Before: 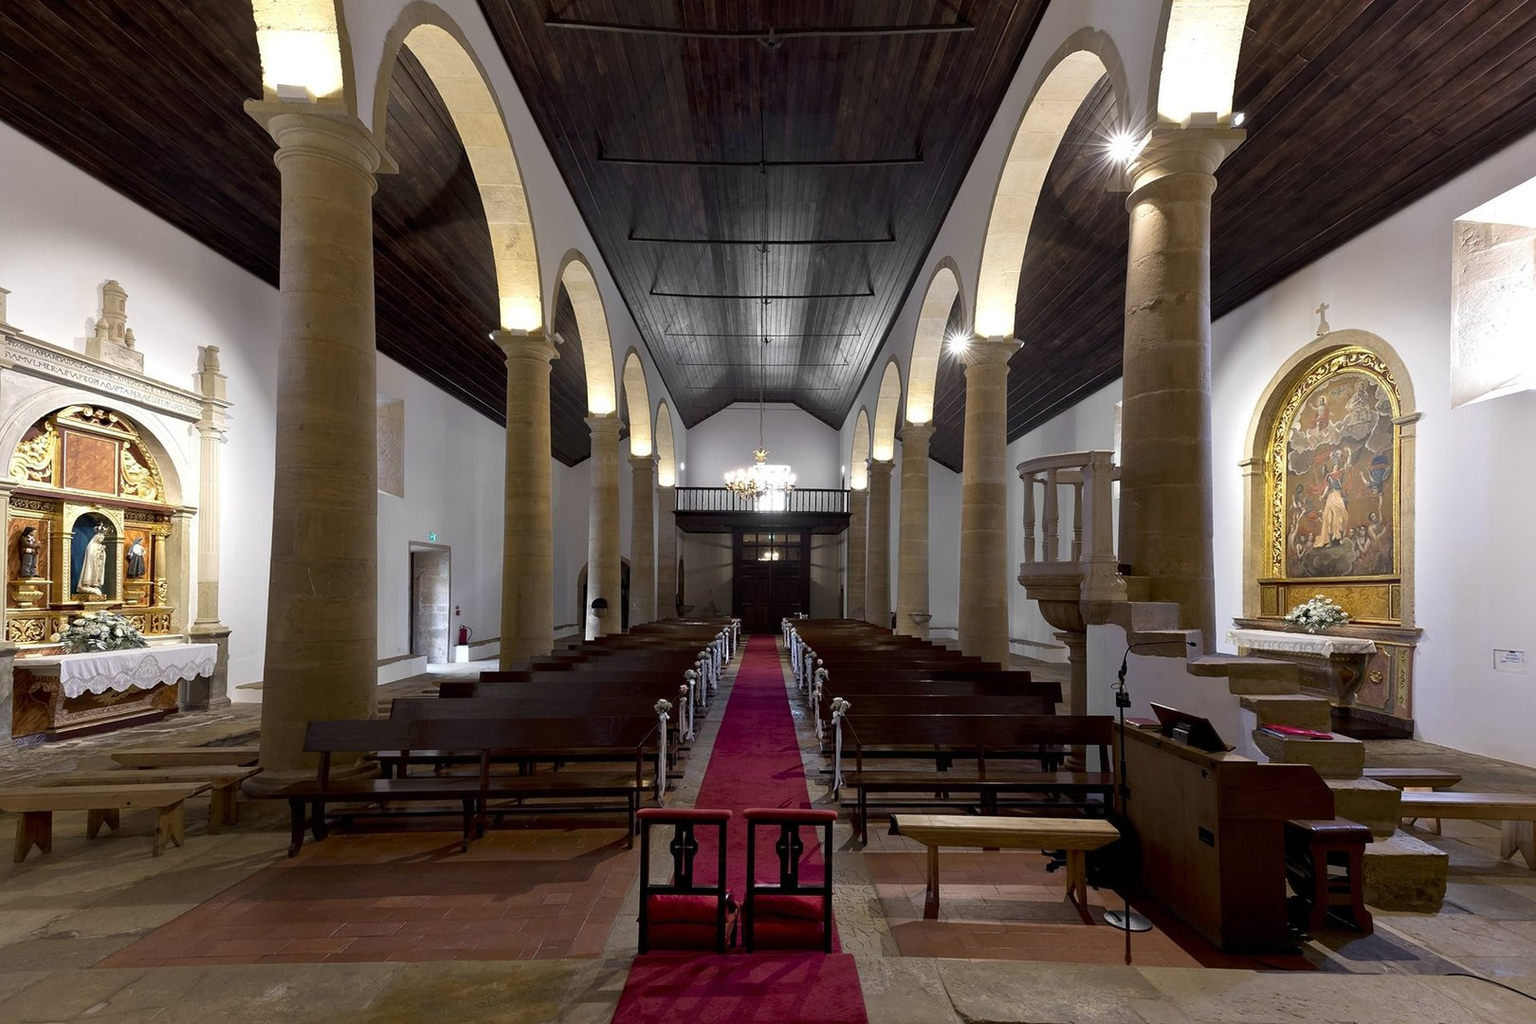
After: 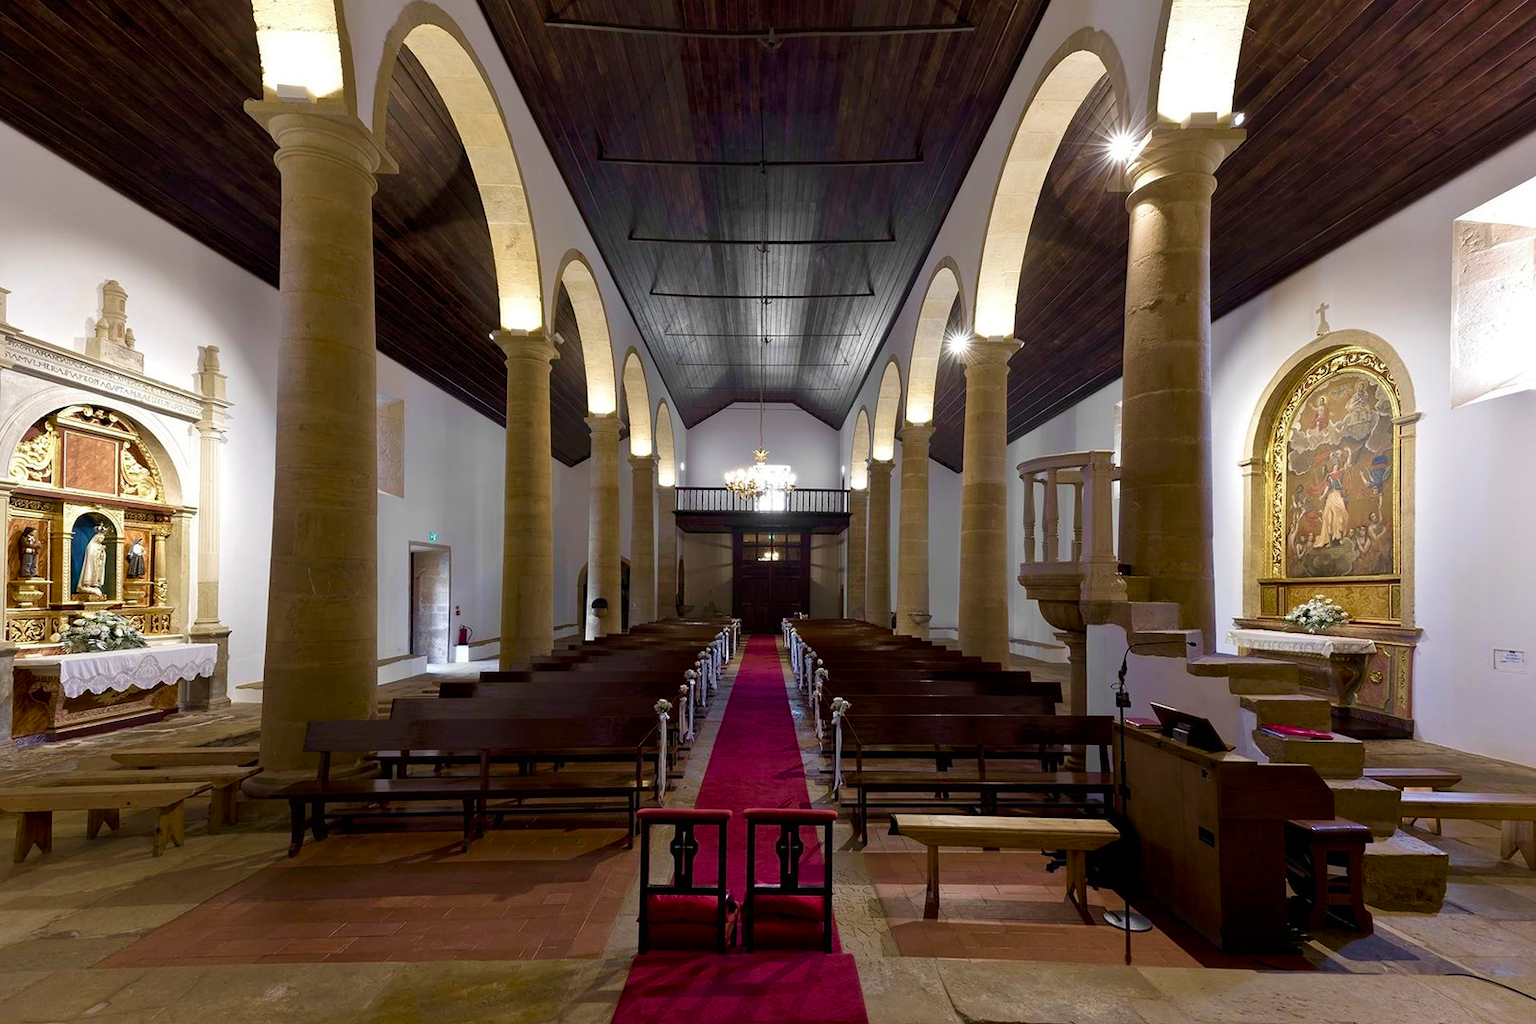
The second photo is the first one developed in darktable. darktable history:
color balance rgb: perceptual saturation grading › global saturation 20%, perceptual saturation grading › highlights -50%, perceptual saturation grading › shadows 30%
velvia: strength 45%
